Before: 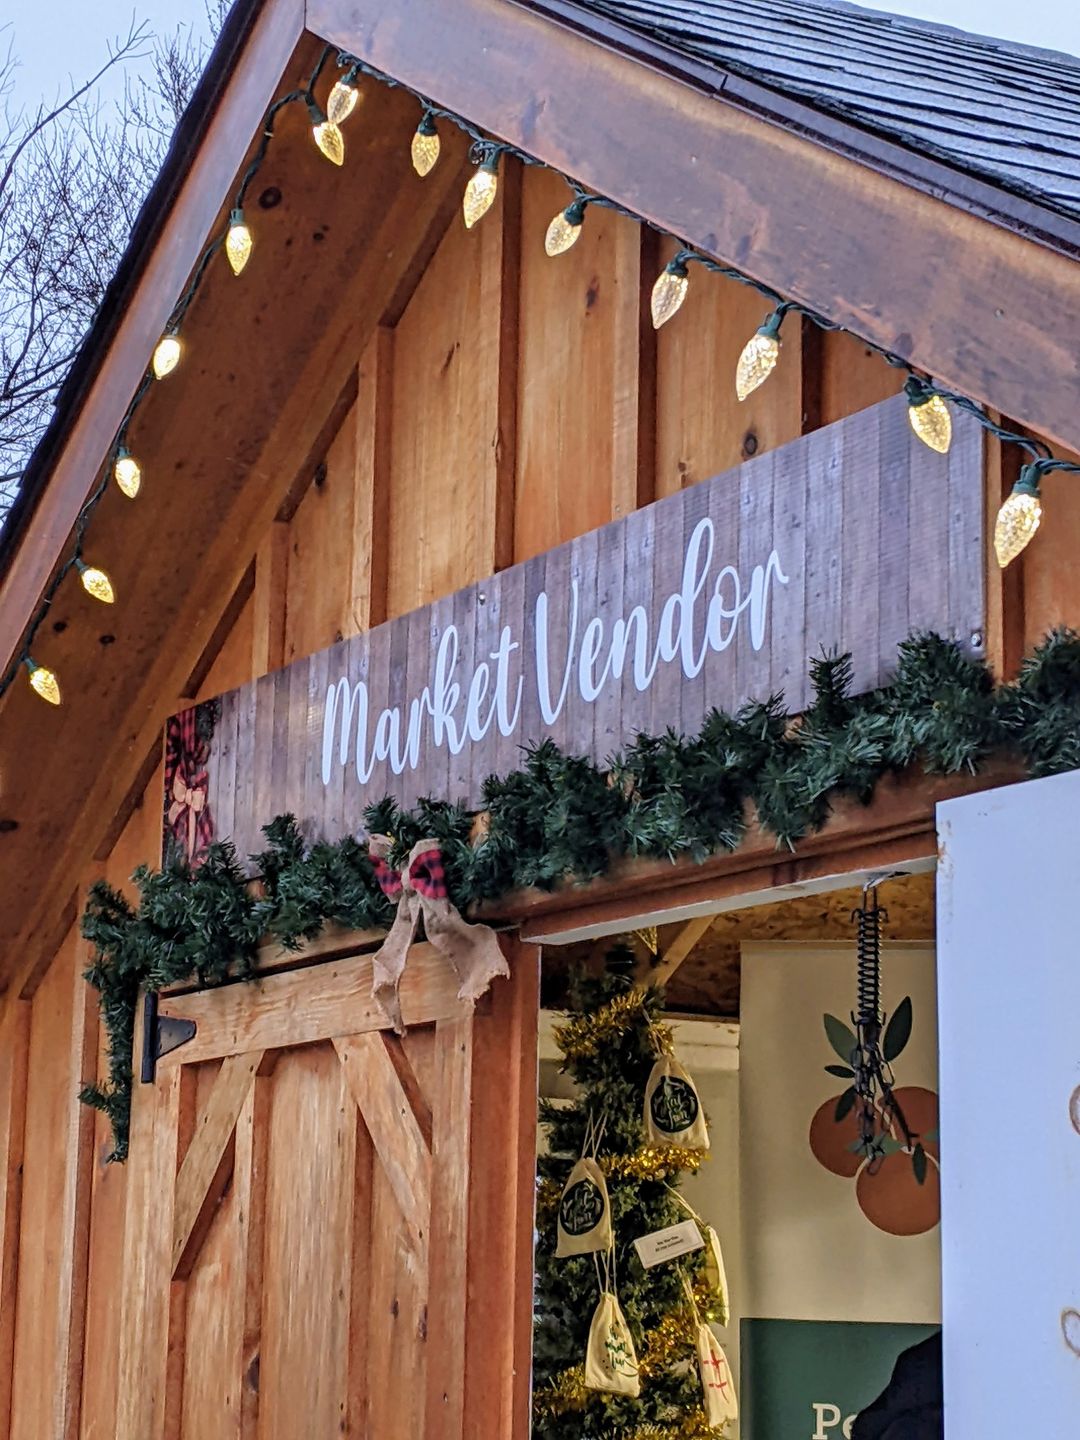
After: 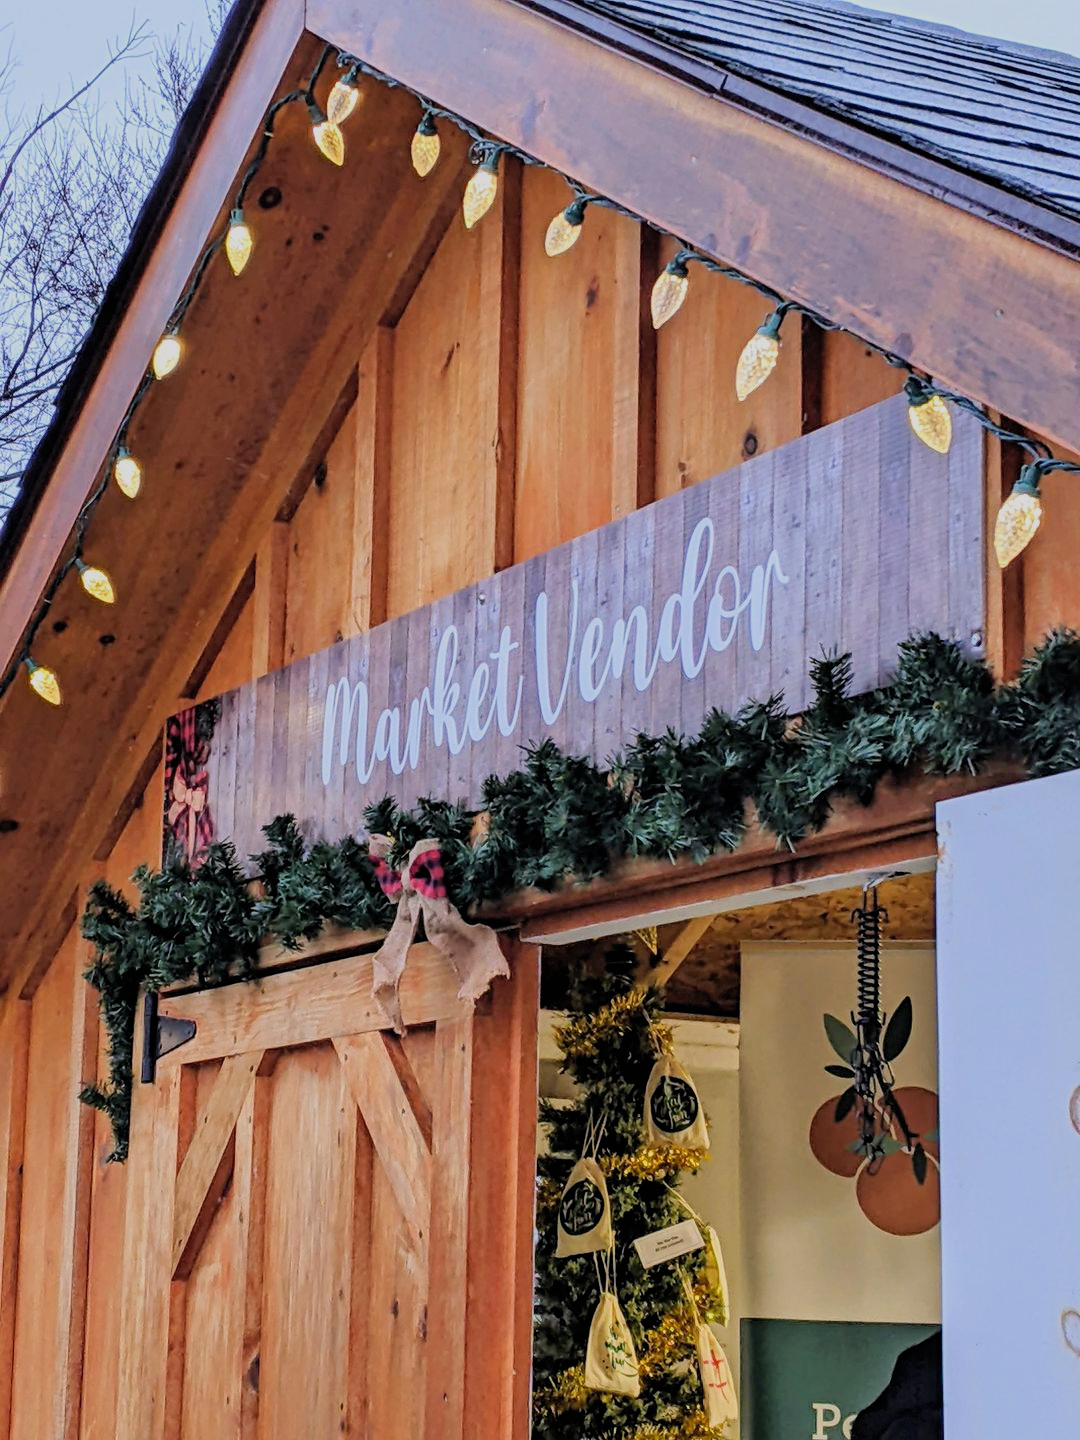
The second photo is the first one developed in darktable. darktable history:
contrast brightness saturation: brightness 0.09, saturation 0.19
filmic rgb: black relative exposure -7.65 EV, white relative exposure 4.56 EV, hardness 3.61
